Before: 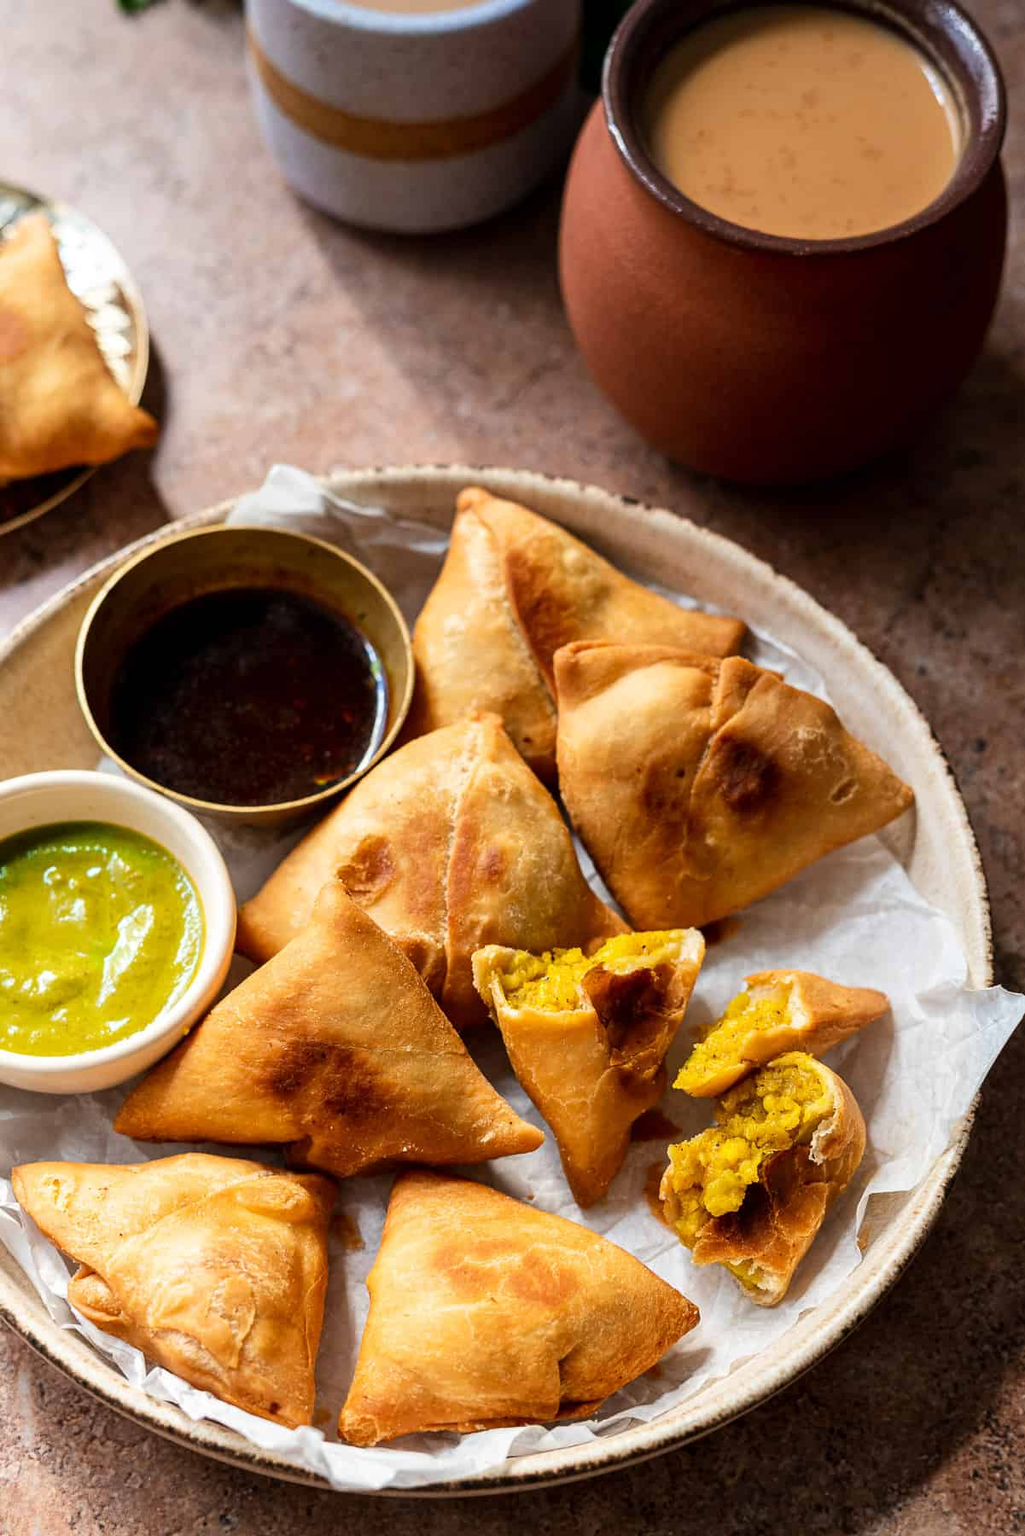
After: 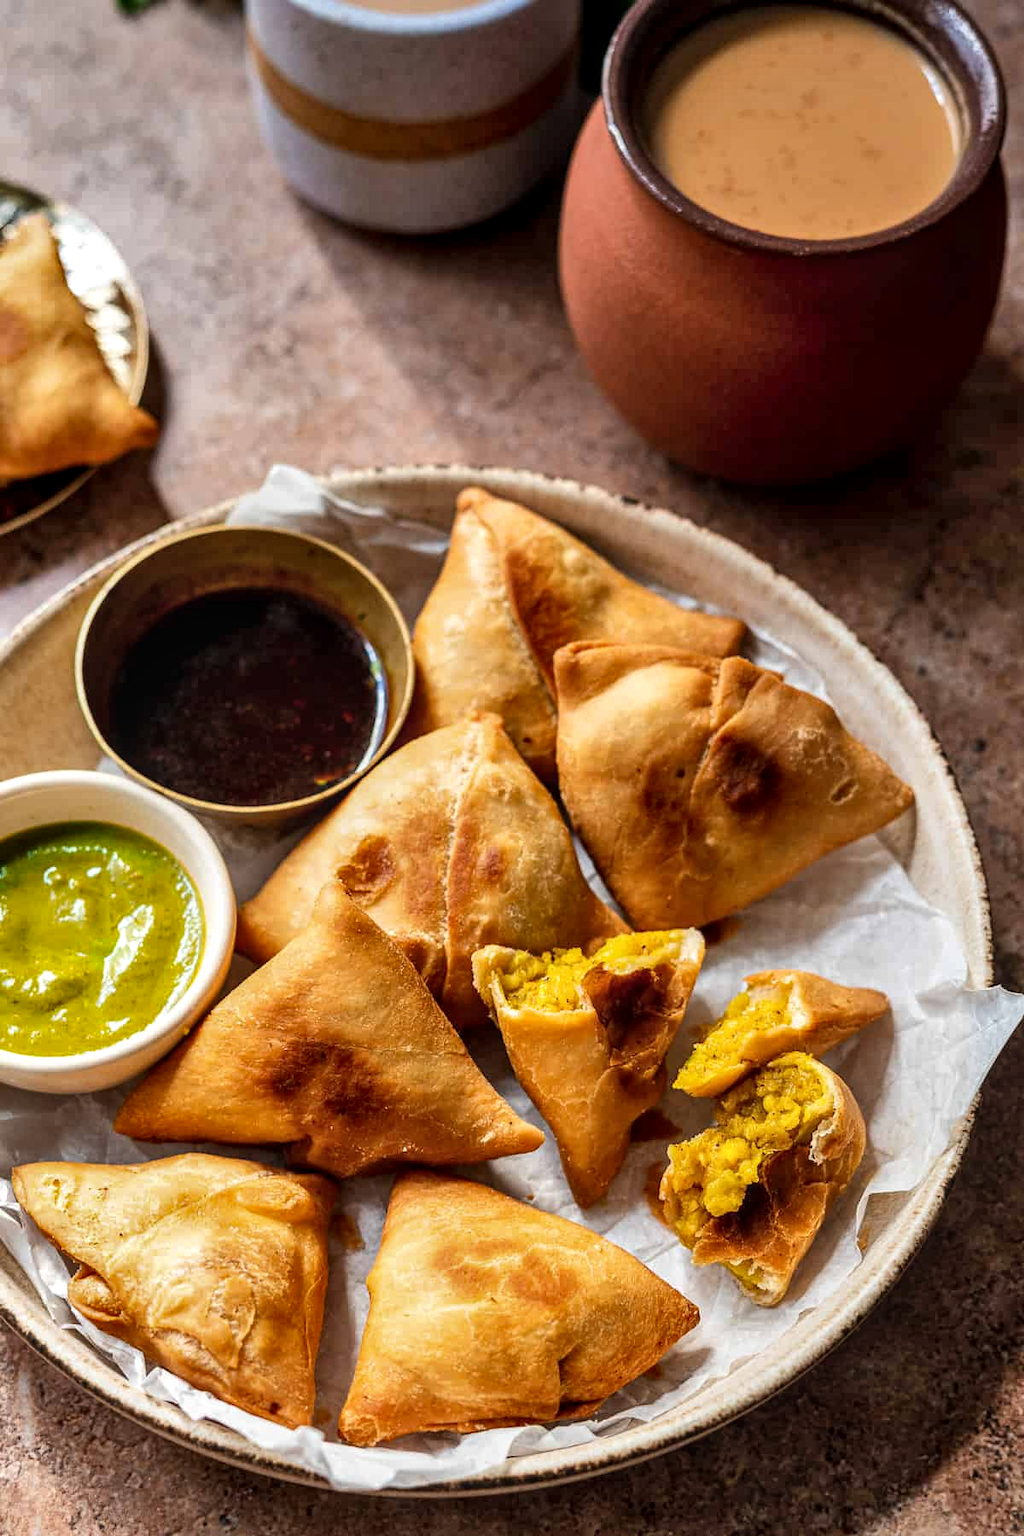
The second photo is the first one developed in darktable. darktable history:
local contrast: on, module defaults
shadows and highlights: white point adjustment 0.094, highlights -71.37, soften with gaussian
